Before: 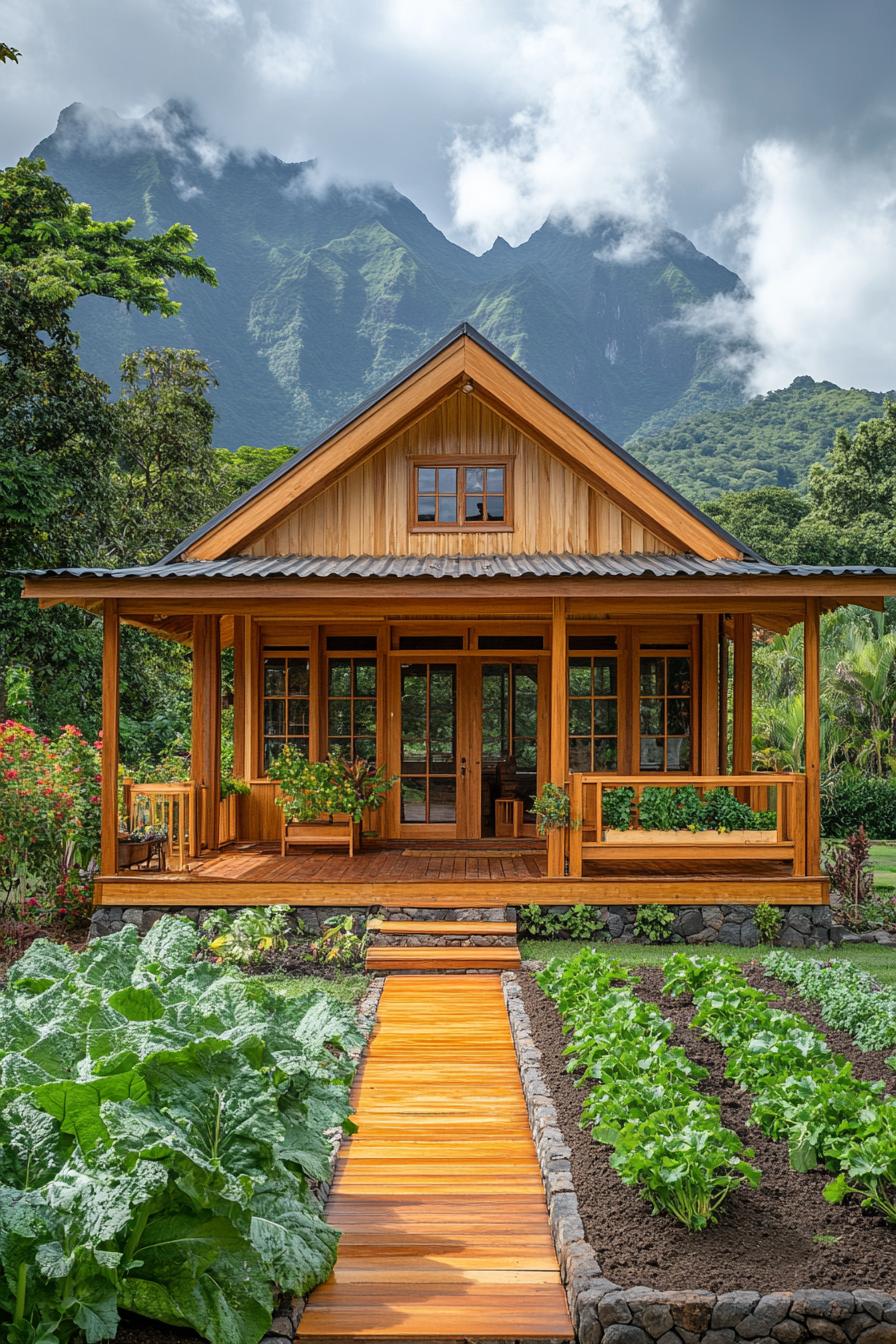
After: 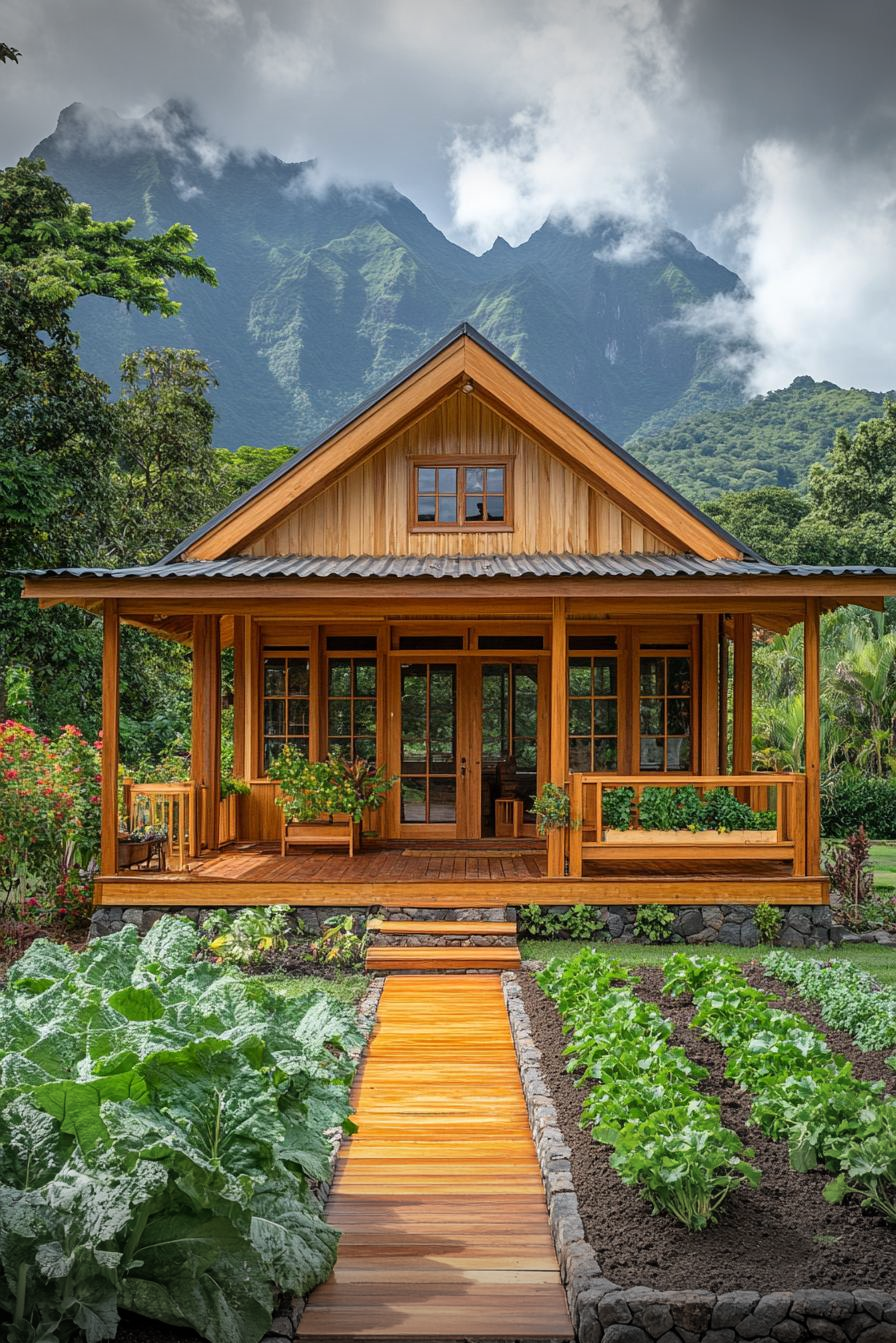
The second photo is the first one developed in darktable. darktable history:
vignetting: fall-off start 100.16%, saturation -0.643, width/height ratio 1.305, unbound false
crop: bottom 0.071%
